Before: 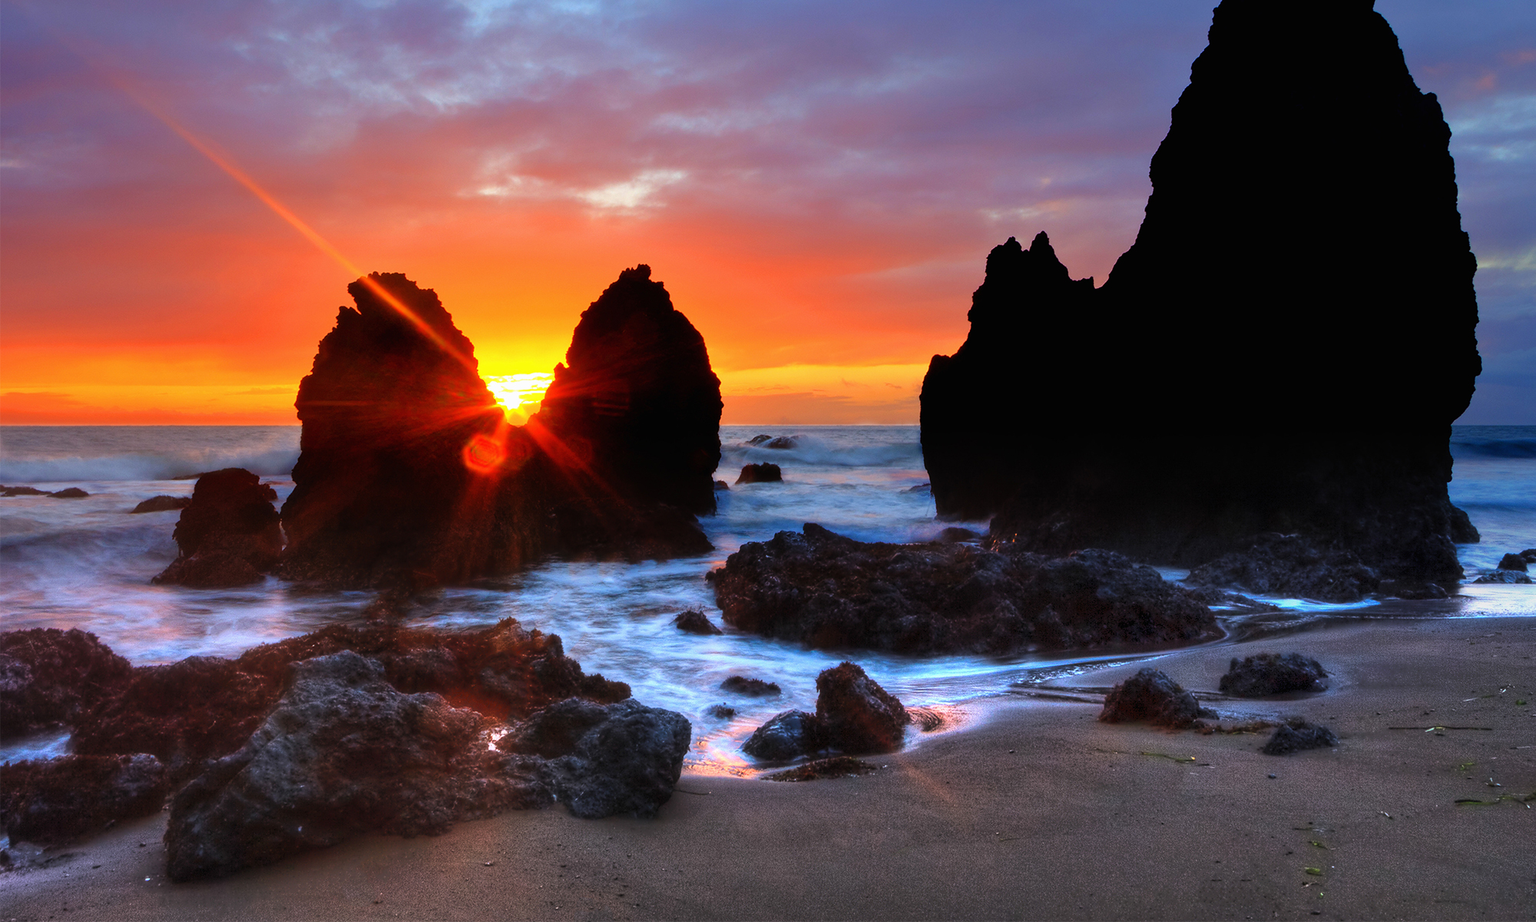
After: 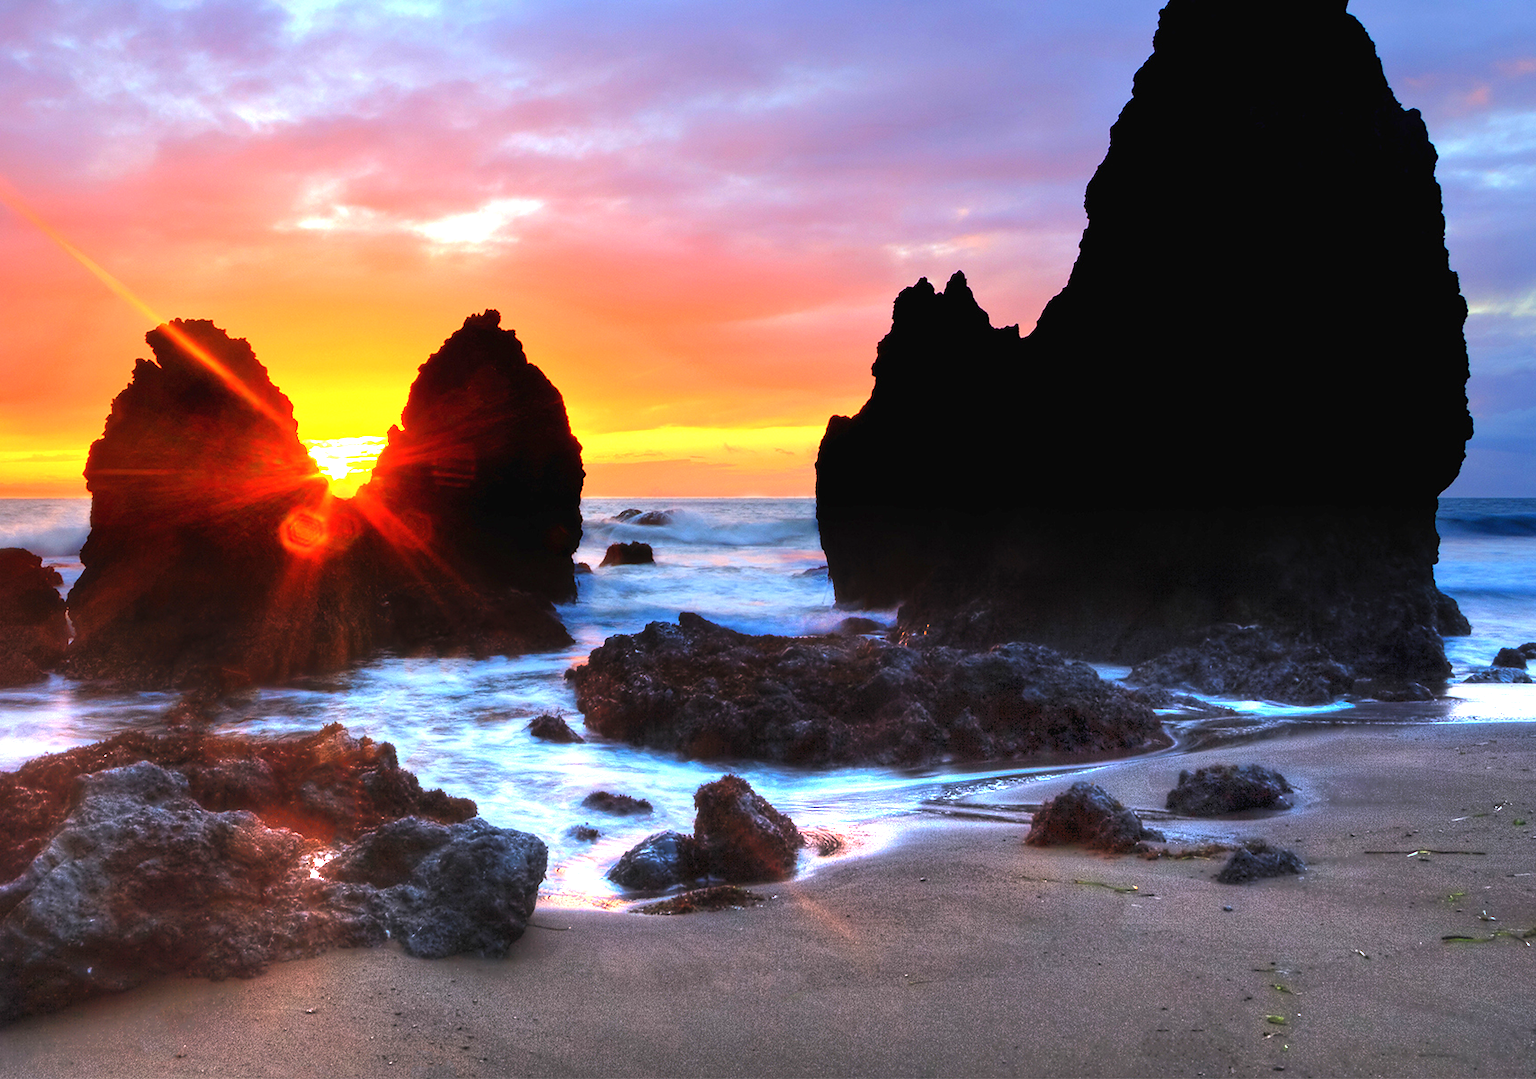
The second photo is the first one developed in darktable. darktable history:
crop and rotate: left 14.584%
exposure: black level correction 0, exposure 1.1 EV, compensate exposure bias true, compensate highlight preservation false
